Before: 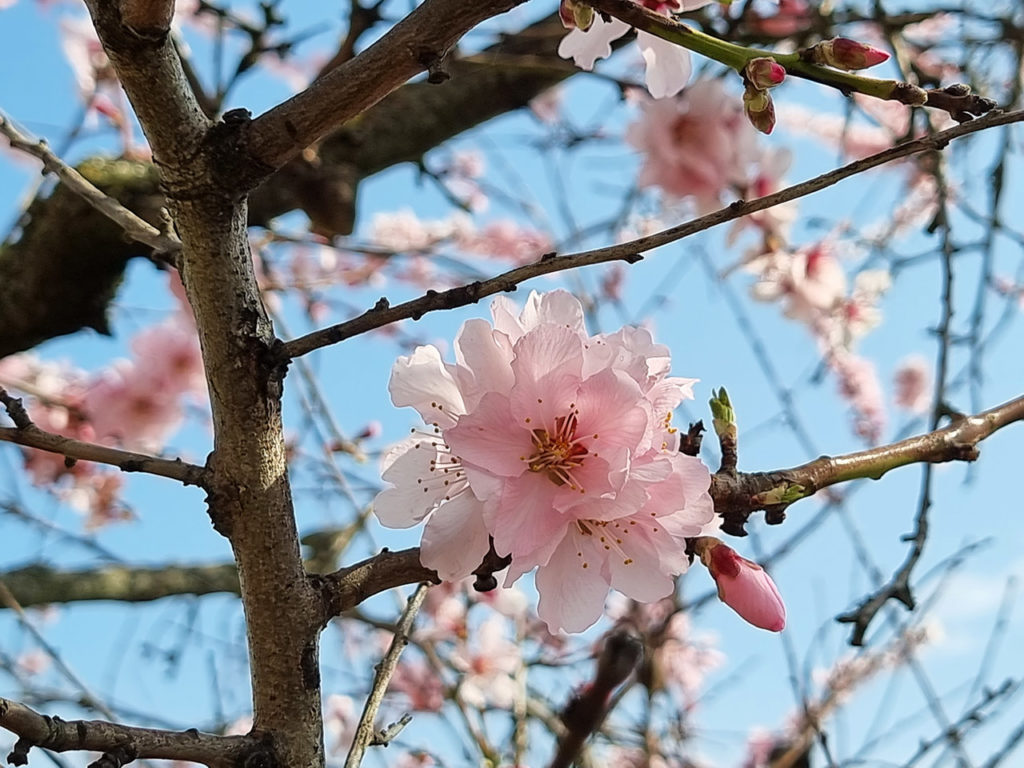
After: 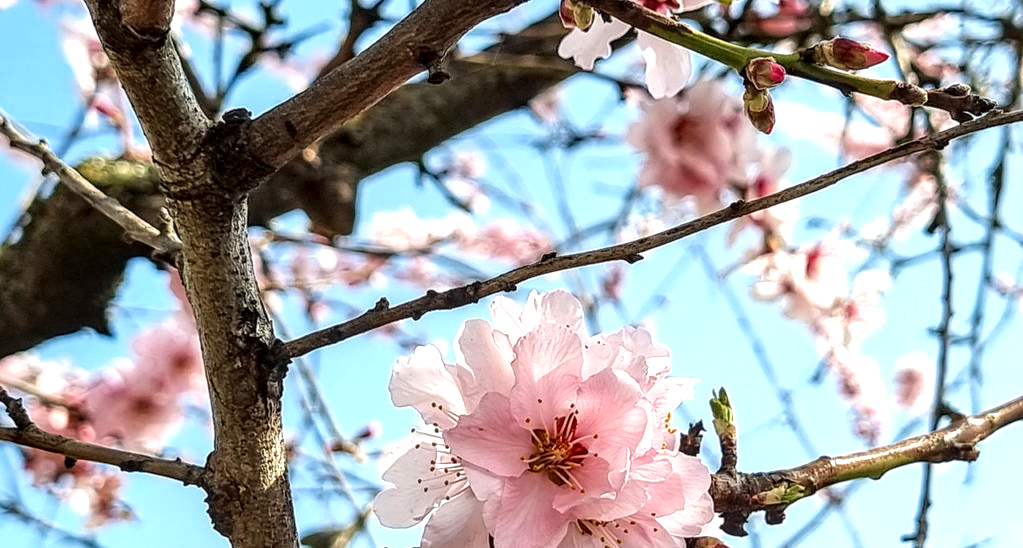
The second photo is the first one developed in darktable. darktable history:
local contrast: highlights 20%, detail 150%
crop: bottom 28.576%
shadows and highlights: shadows -30, highlights 30
exposure: black level correction 0, exposure 0.68 EV, compensate exposure bias true, compensate highlight preservation false
